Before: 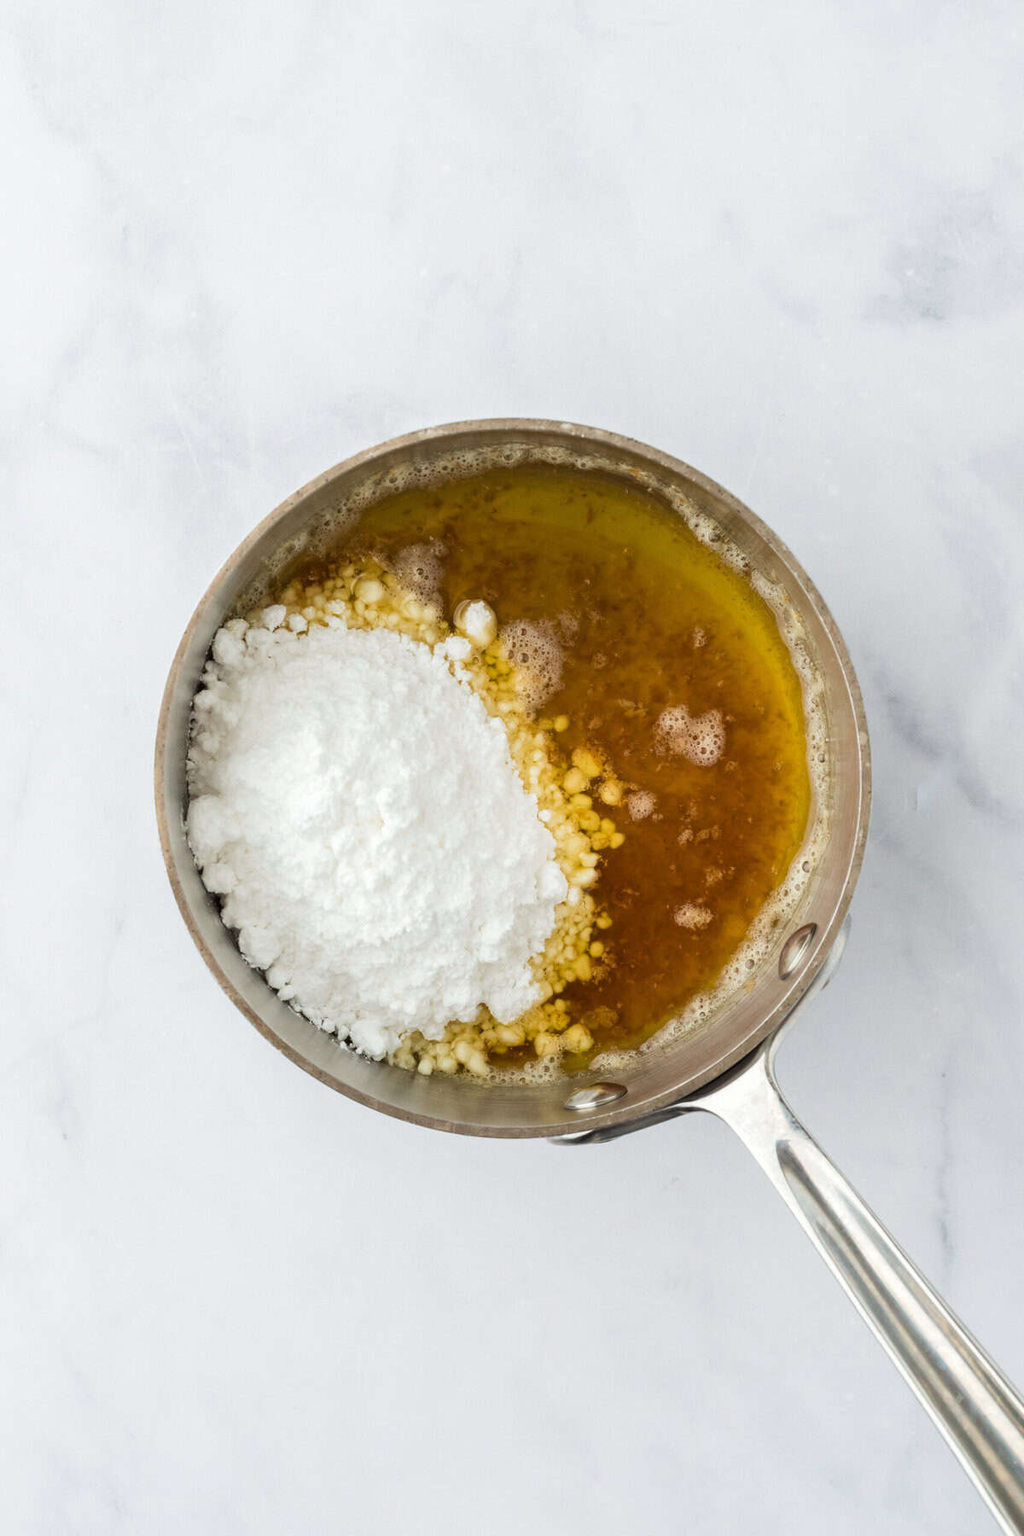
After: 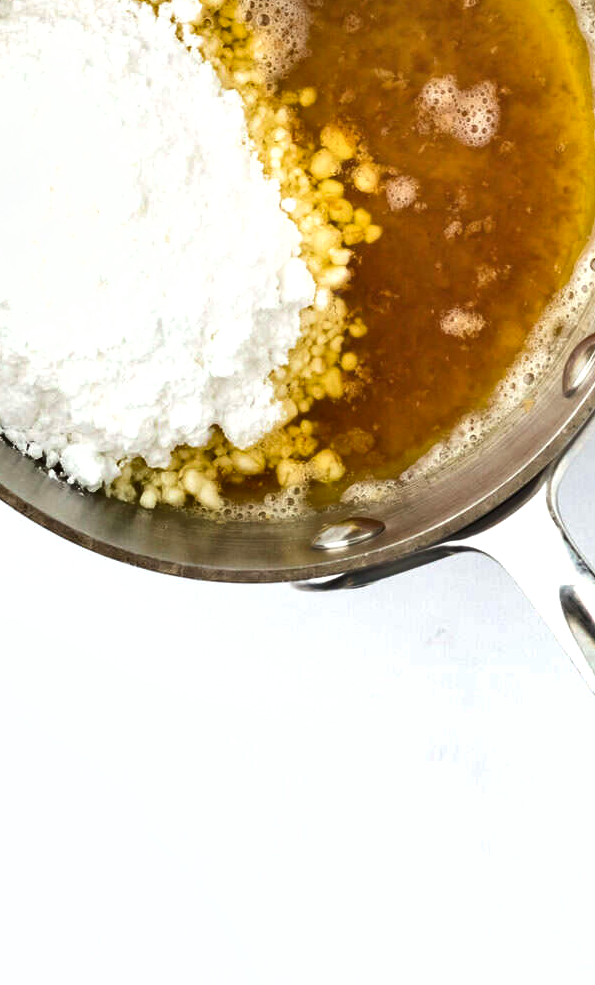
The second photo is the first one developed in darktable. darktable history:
crop: left 29.245%, top 41.775%, right 21.093%, bottom 3.464%
exposure: black level correction 0, exposure 0.498 EV, compensate exposure bias true, compensate highlight preservation false
shadows and highlights: shadows 60.5, soften with gaussian
